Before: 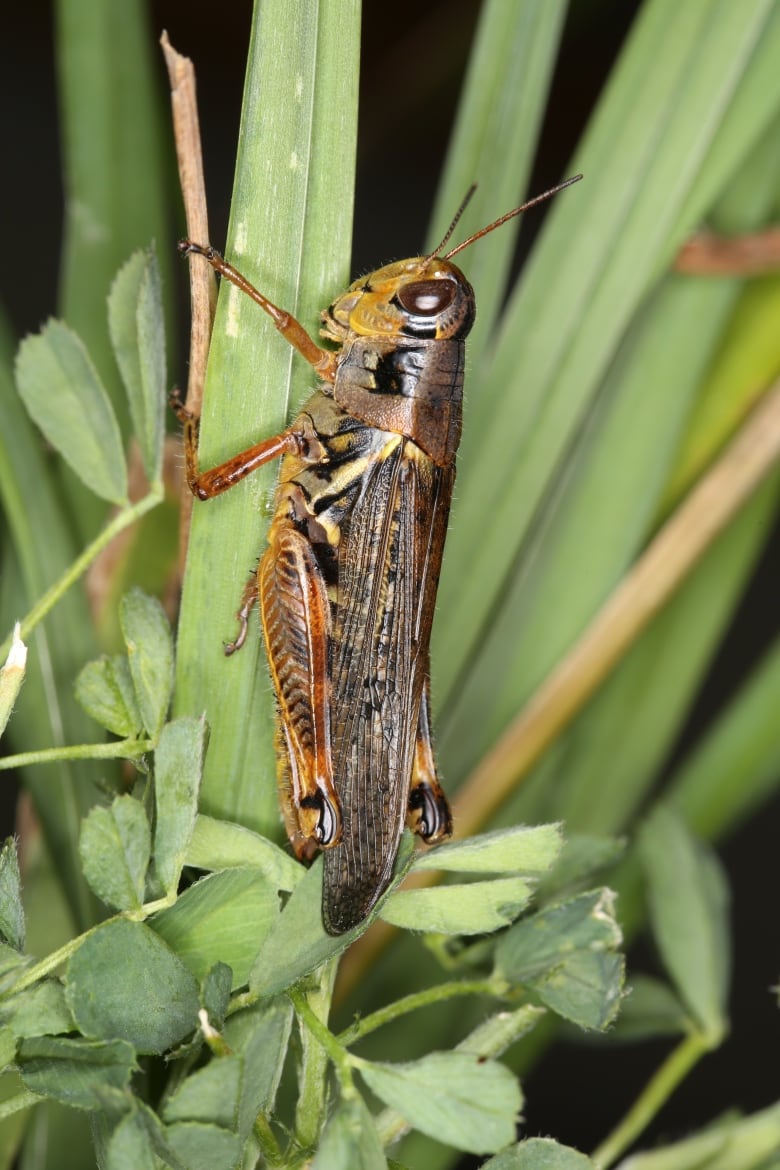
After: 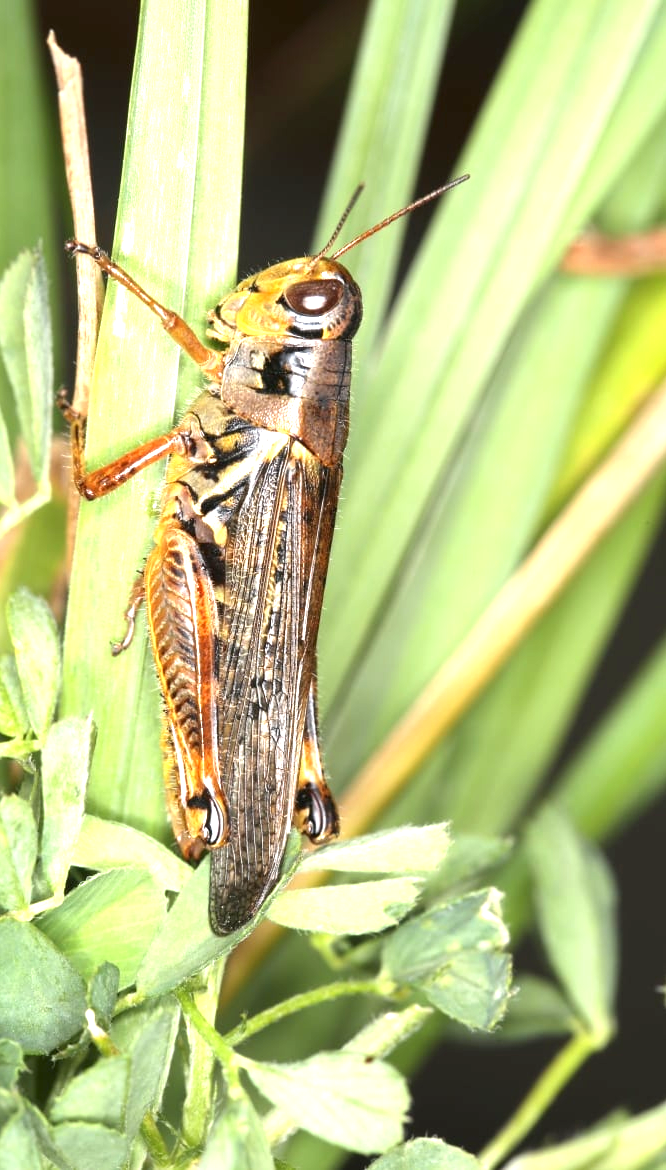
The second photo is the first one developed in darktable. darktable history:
exposure: black level correction 0, exposure 1.3 EV, compensate highlight preservation false
crop and rotate: left 14.584%
